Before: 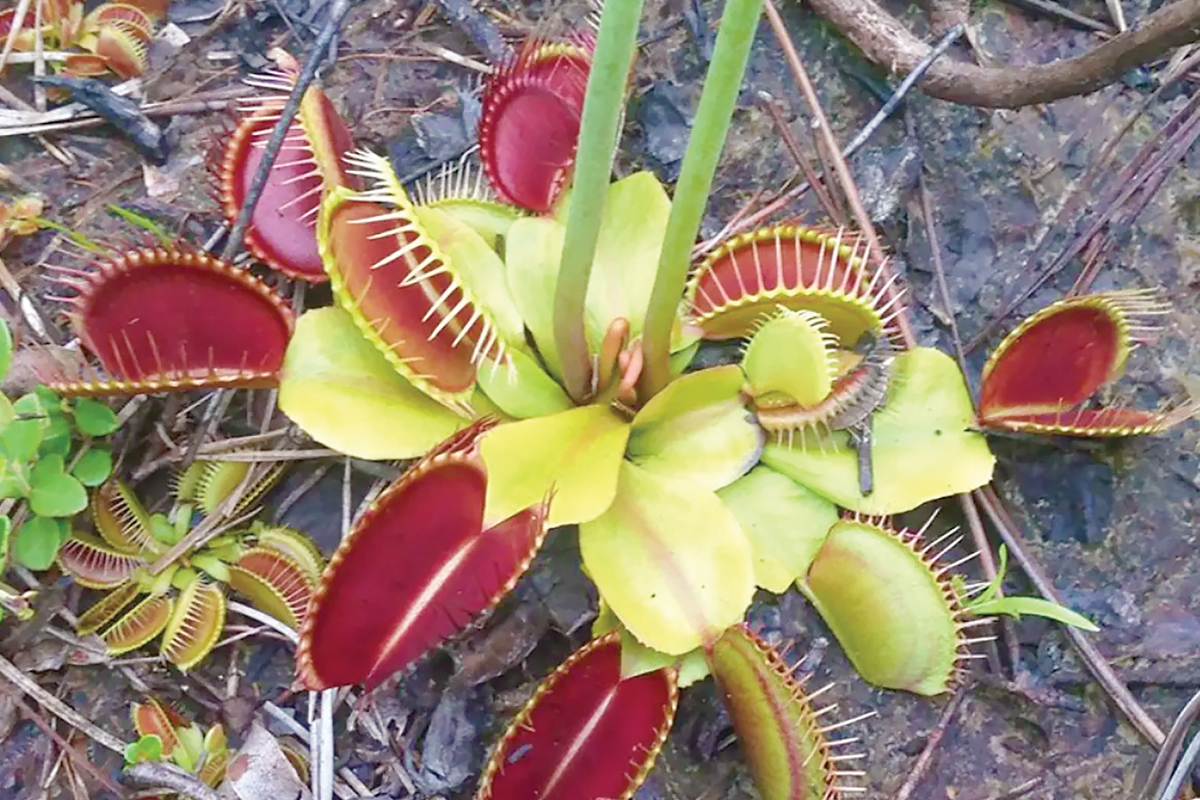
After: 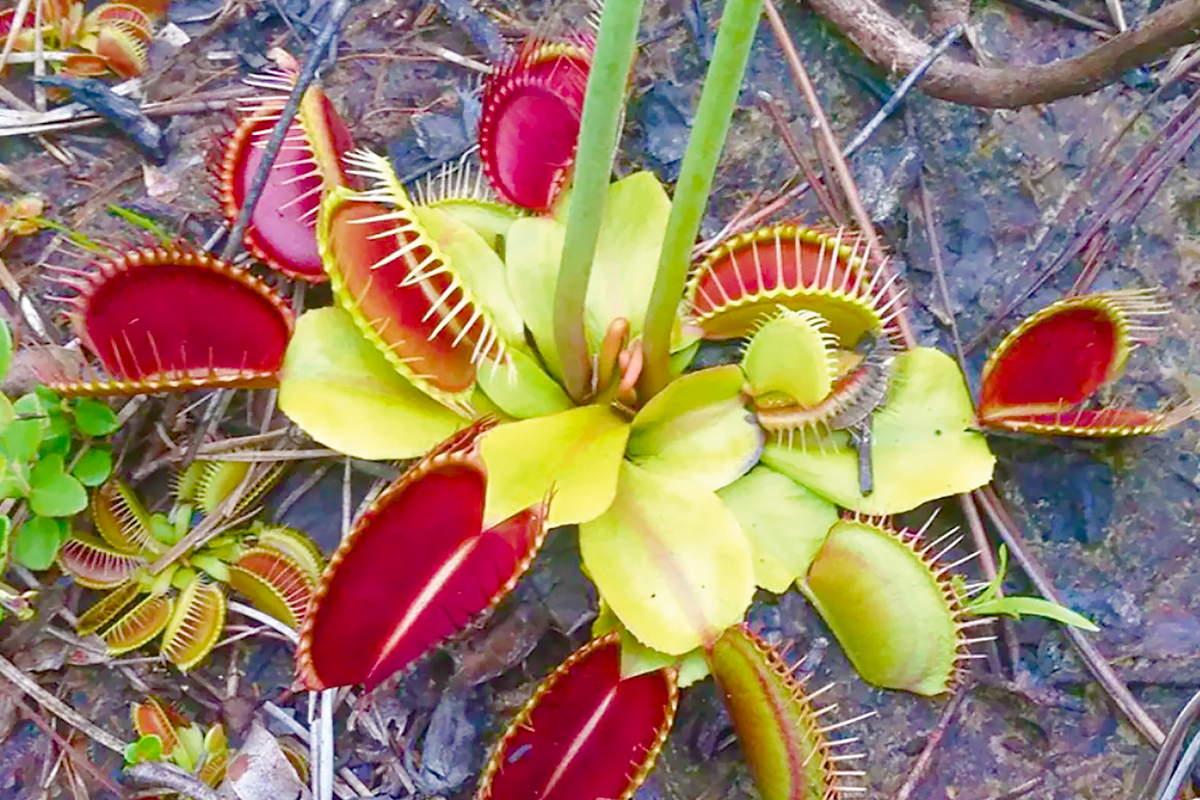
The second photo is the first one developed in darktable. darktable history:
color balance rgb: linear chroma grading › global chroma 15.407%, perceptual saturation grading › global saturation 20%, perceptual saturation grading › highlights -24.929%, perceptual saturation grading › shadows 50.185%
